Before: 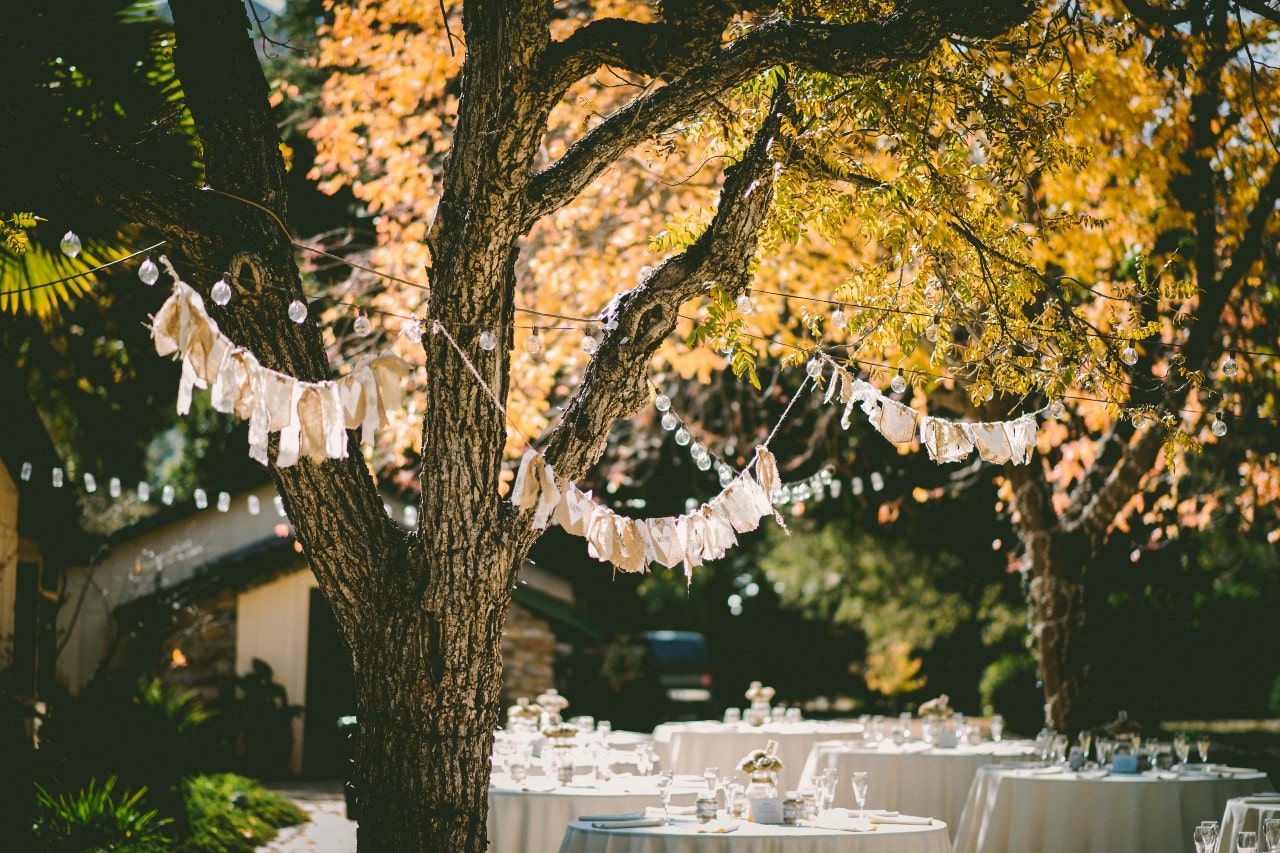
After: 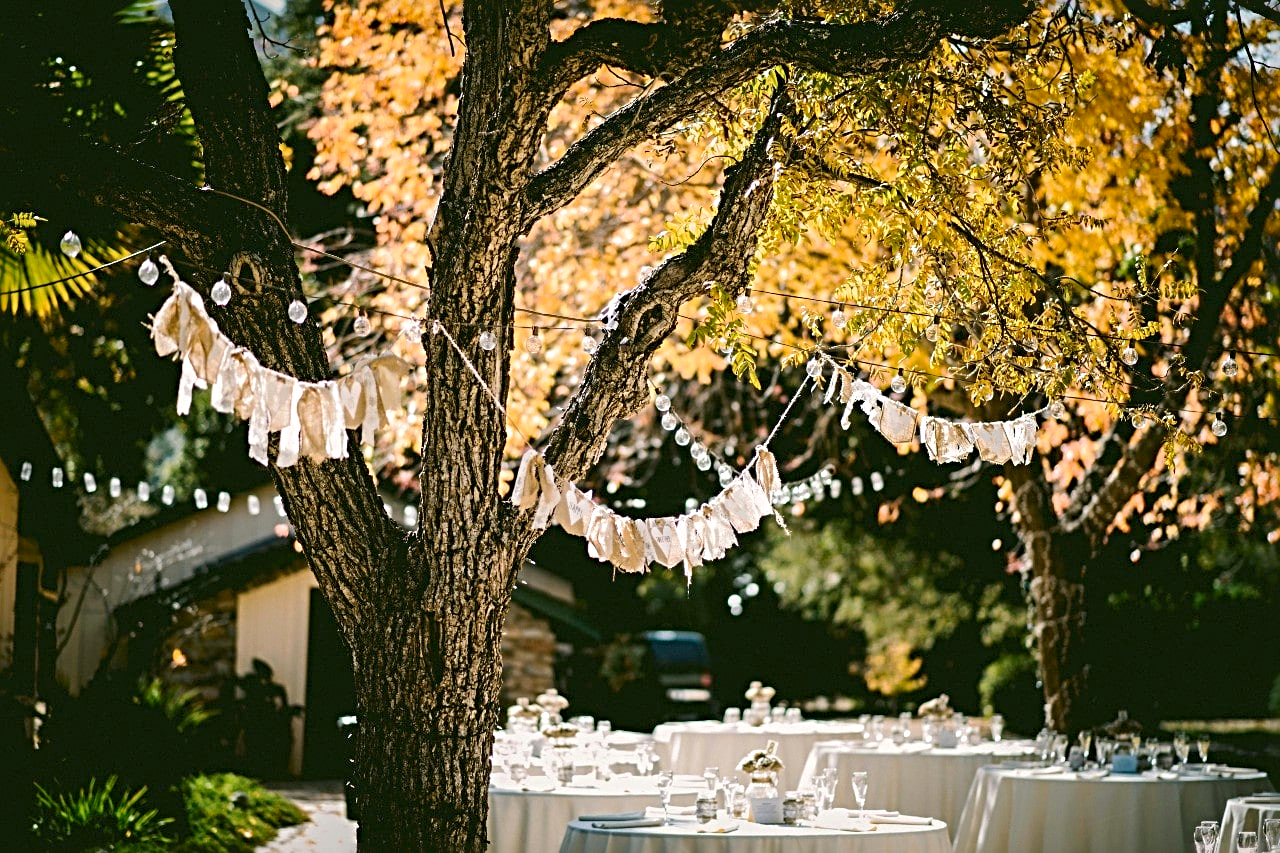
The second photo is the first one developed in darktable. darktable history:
exposure: black level correction 0.009, exposure 0.108 EV, compensate highlight preservation false
sharpen: radius 3.978
